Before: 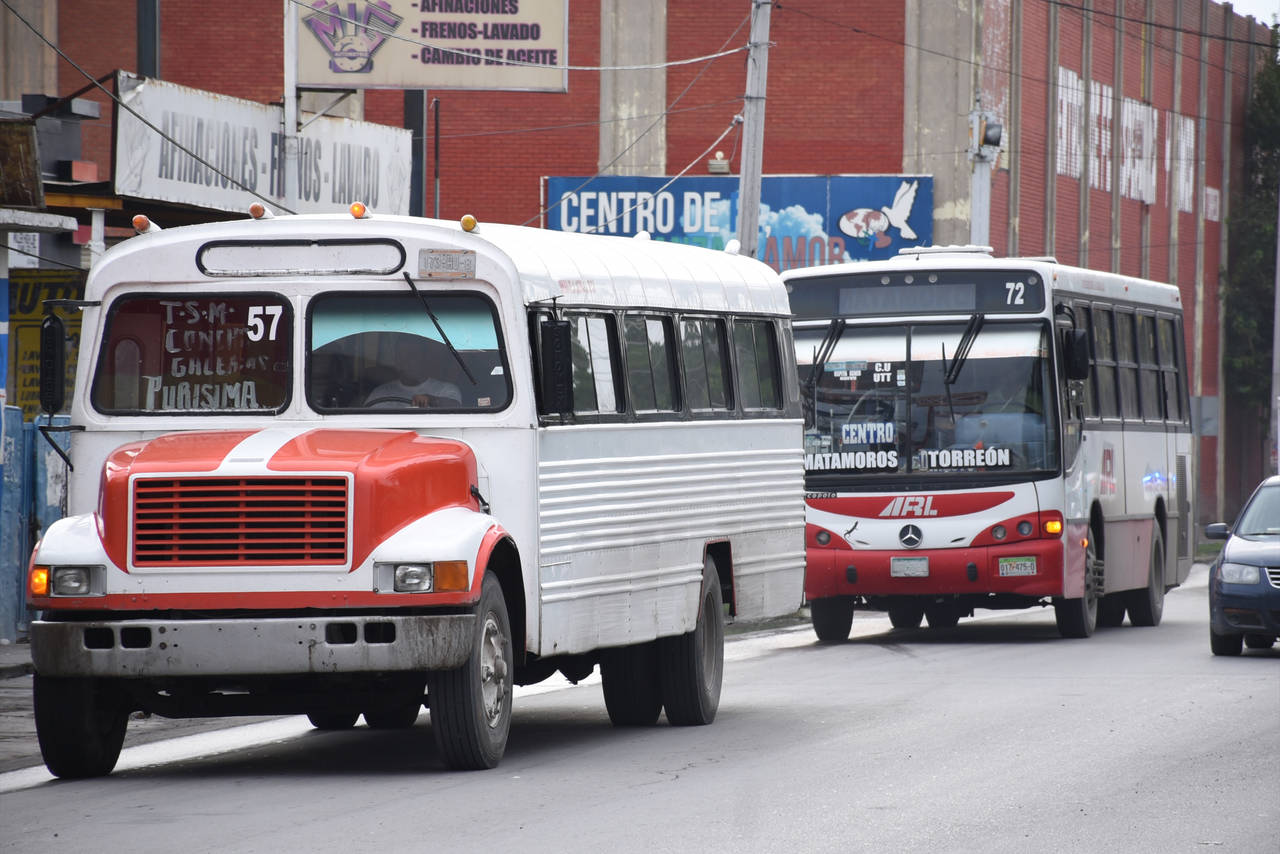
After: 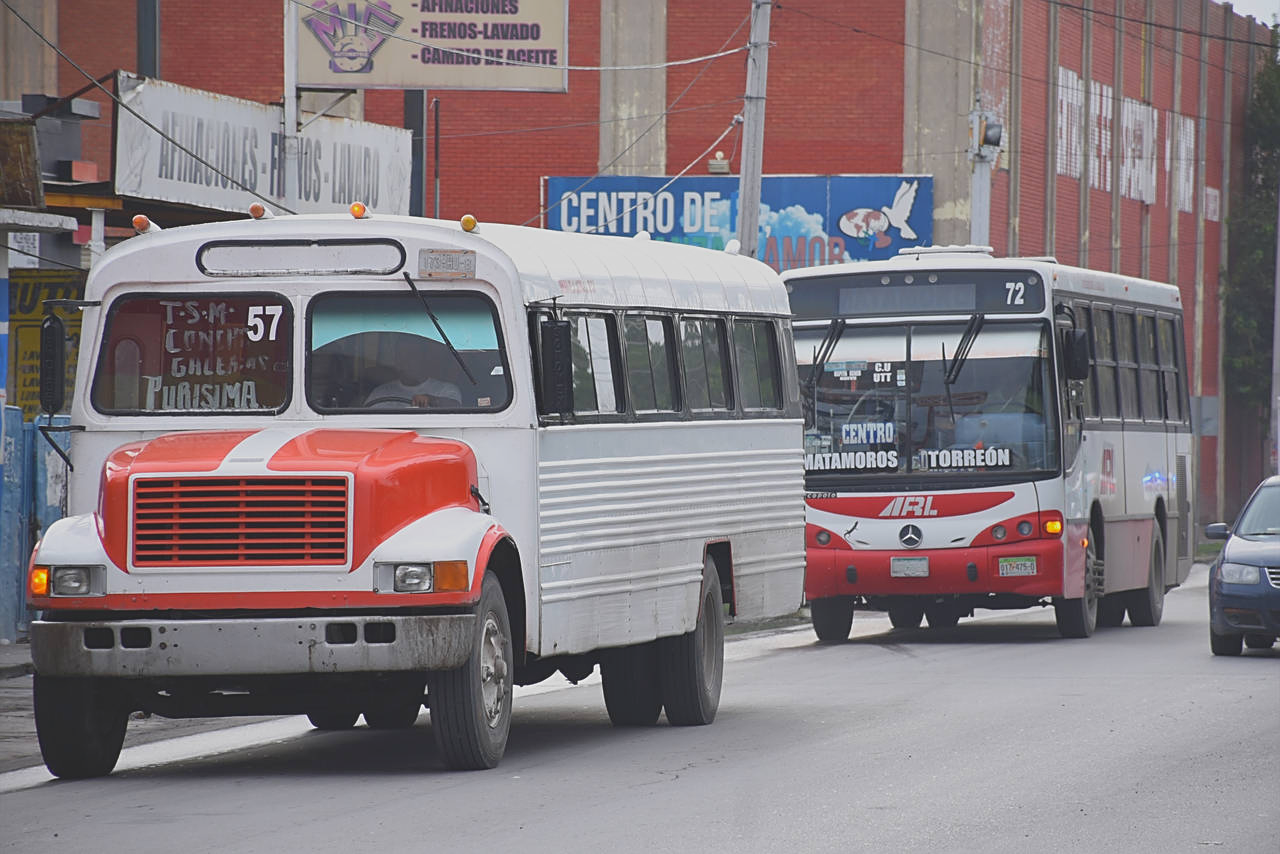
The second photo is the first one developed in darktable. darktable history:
sharpen: on, module defaults
contrast brightness saturation: contrast -0.28
